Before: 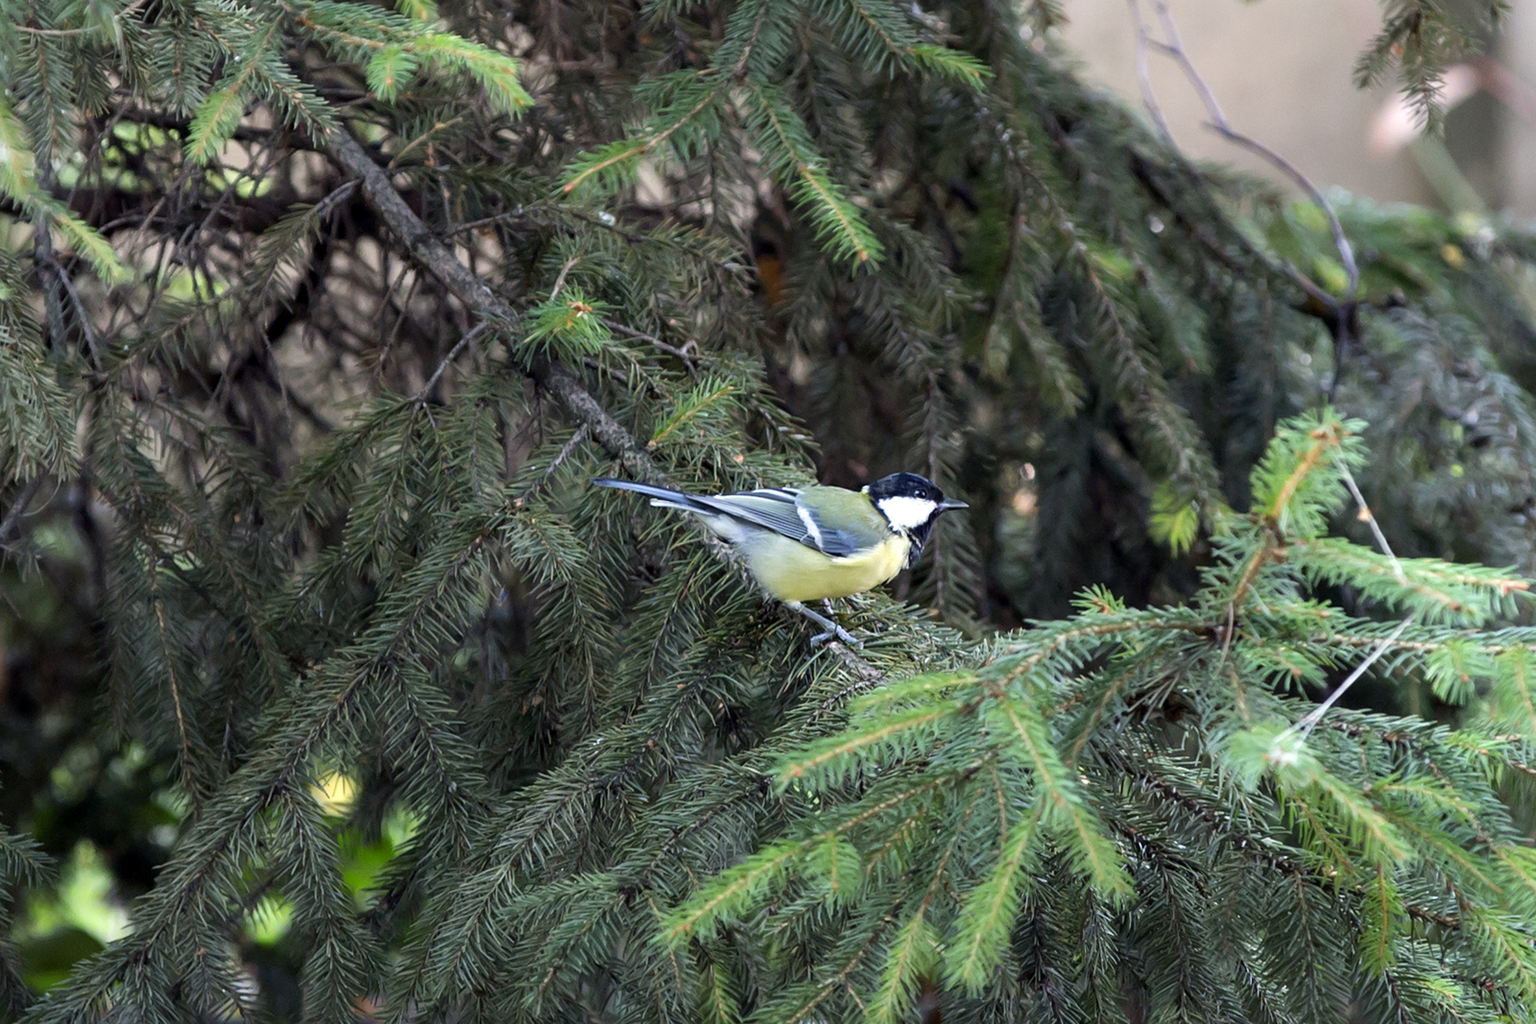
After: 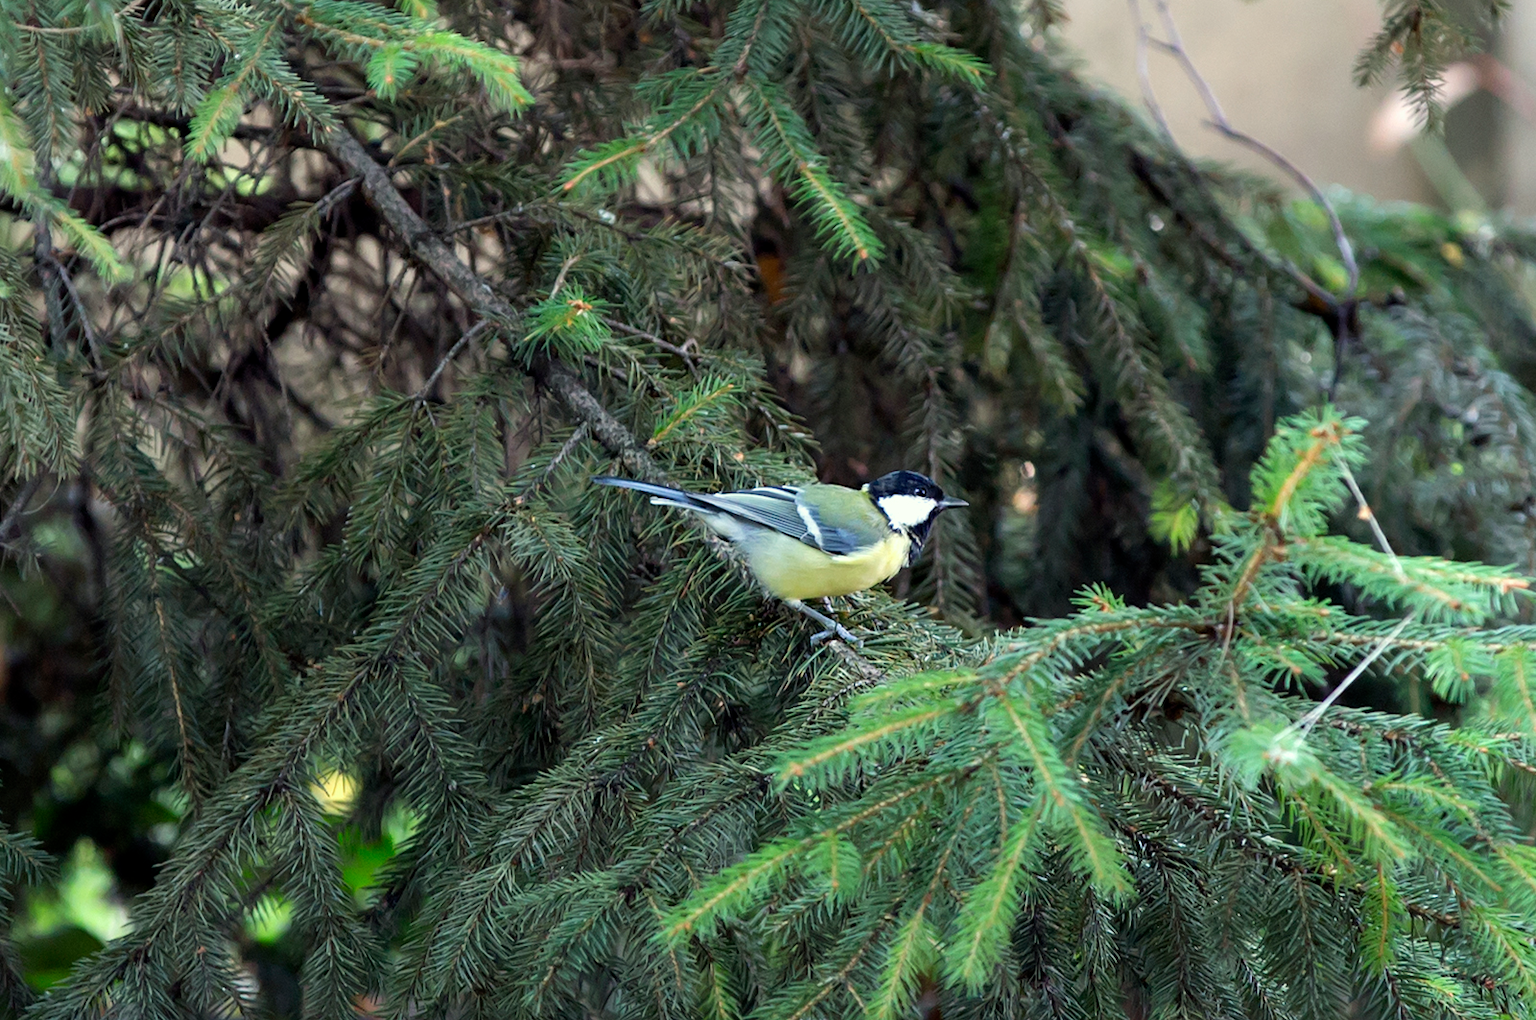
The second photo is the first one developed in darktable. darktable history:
color correction: highlights a* -4.53, highlights b* 5.05, saturation 0.97
crop: top 0.235%, bottom 0.132%
